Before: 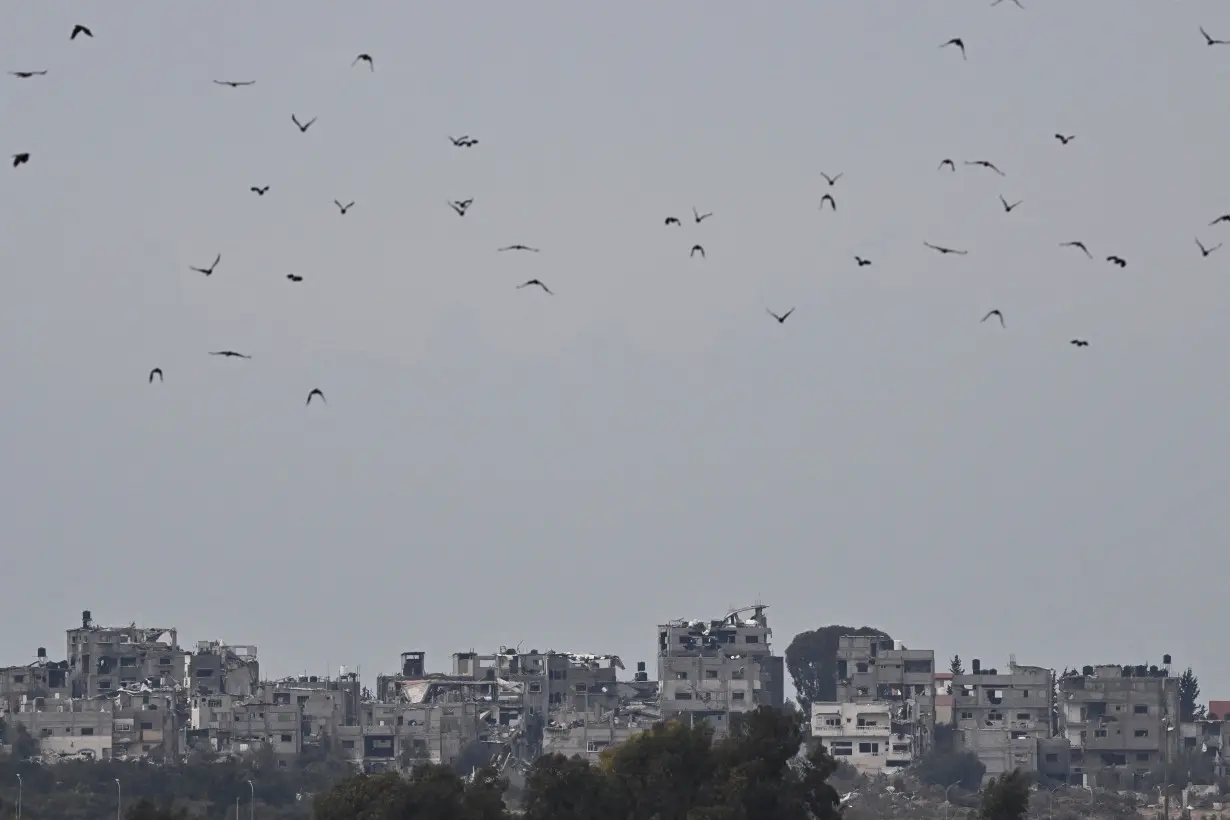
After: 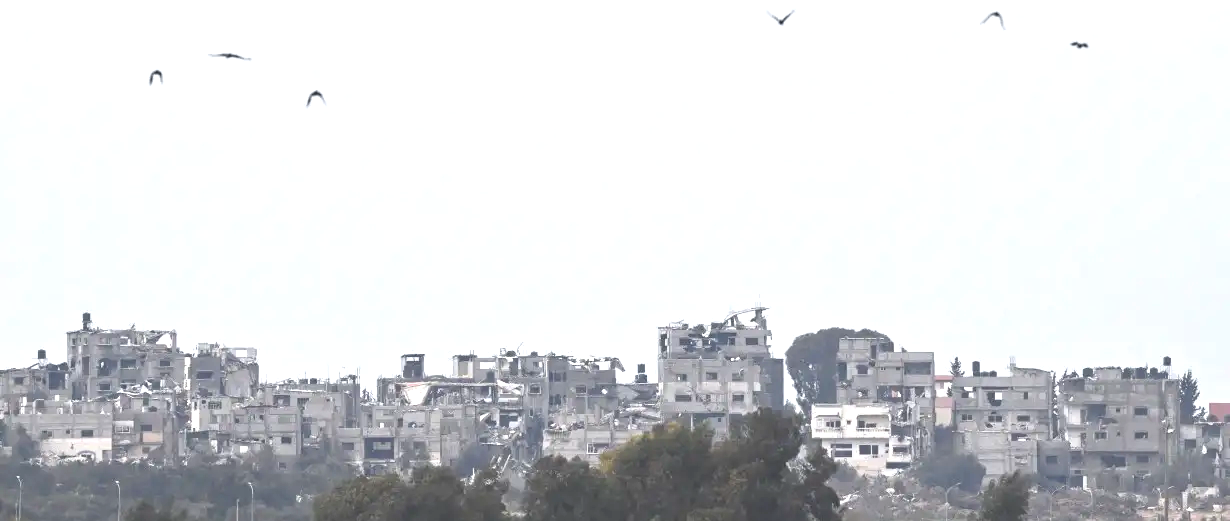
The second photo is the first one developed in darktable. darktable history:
color balance: lift [1.01, 1, 1, 1], gamma [1.097, 1, 1, 1], gain [0.85, 1, 1, 1]
exposure: black level correction 0.001, exposure 1.719 EV, compensate exposure bias true, compensate highlight preservation false
crop and rotate: top 36.435%
